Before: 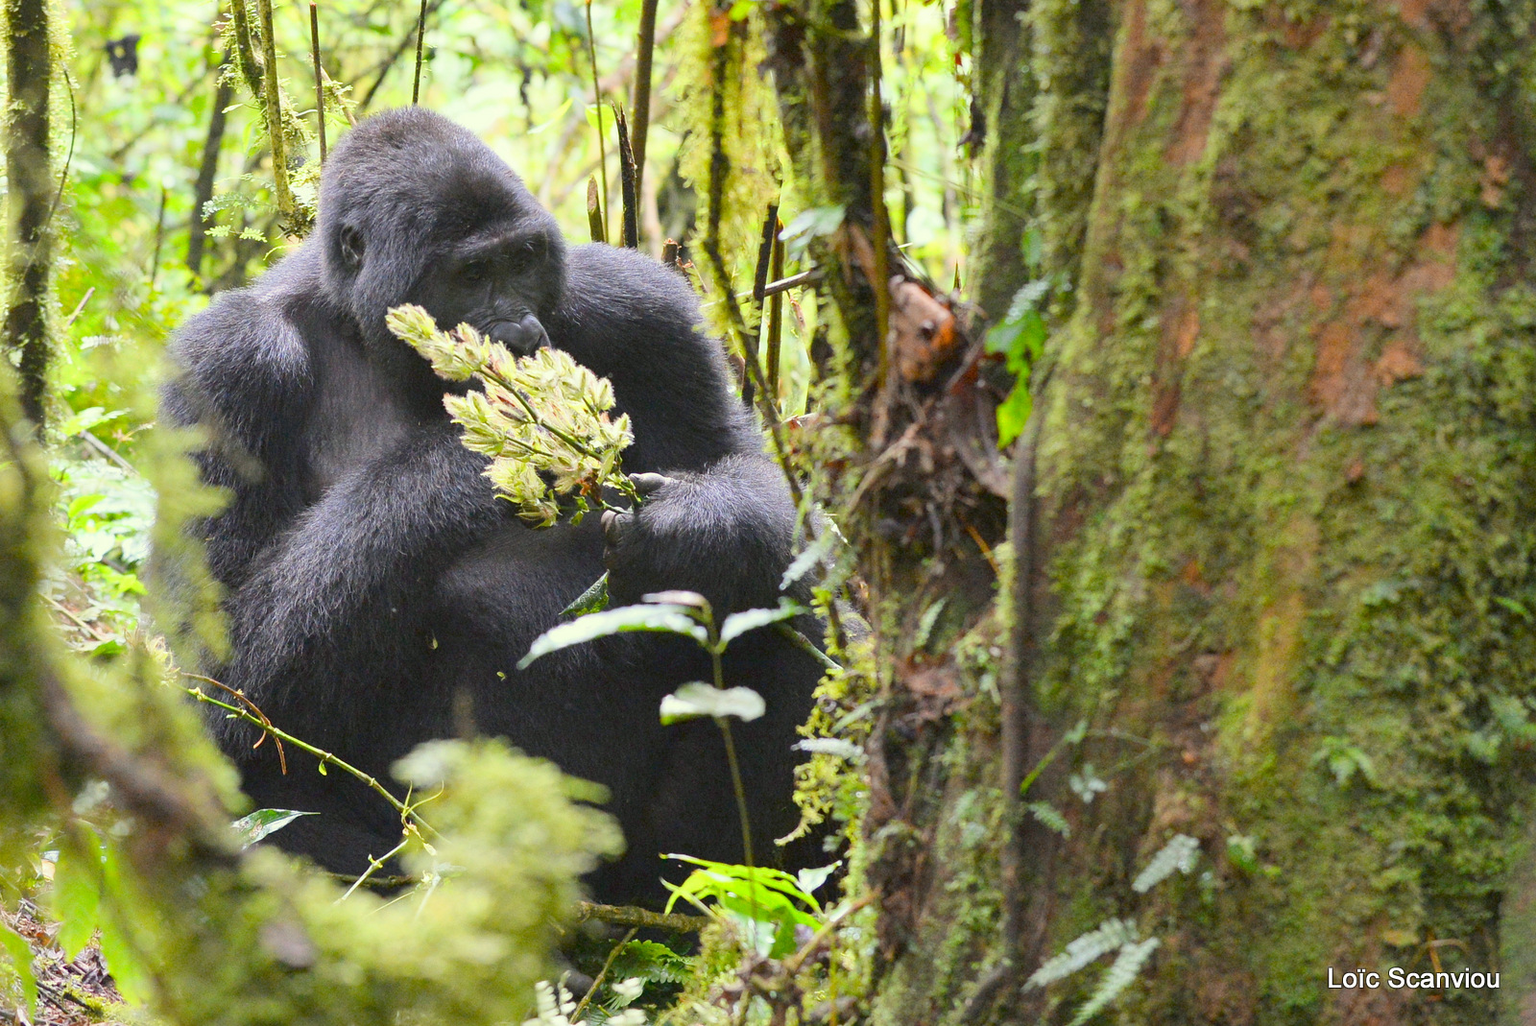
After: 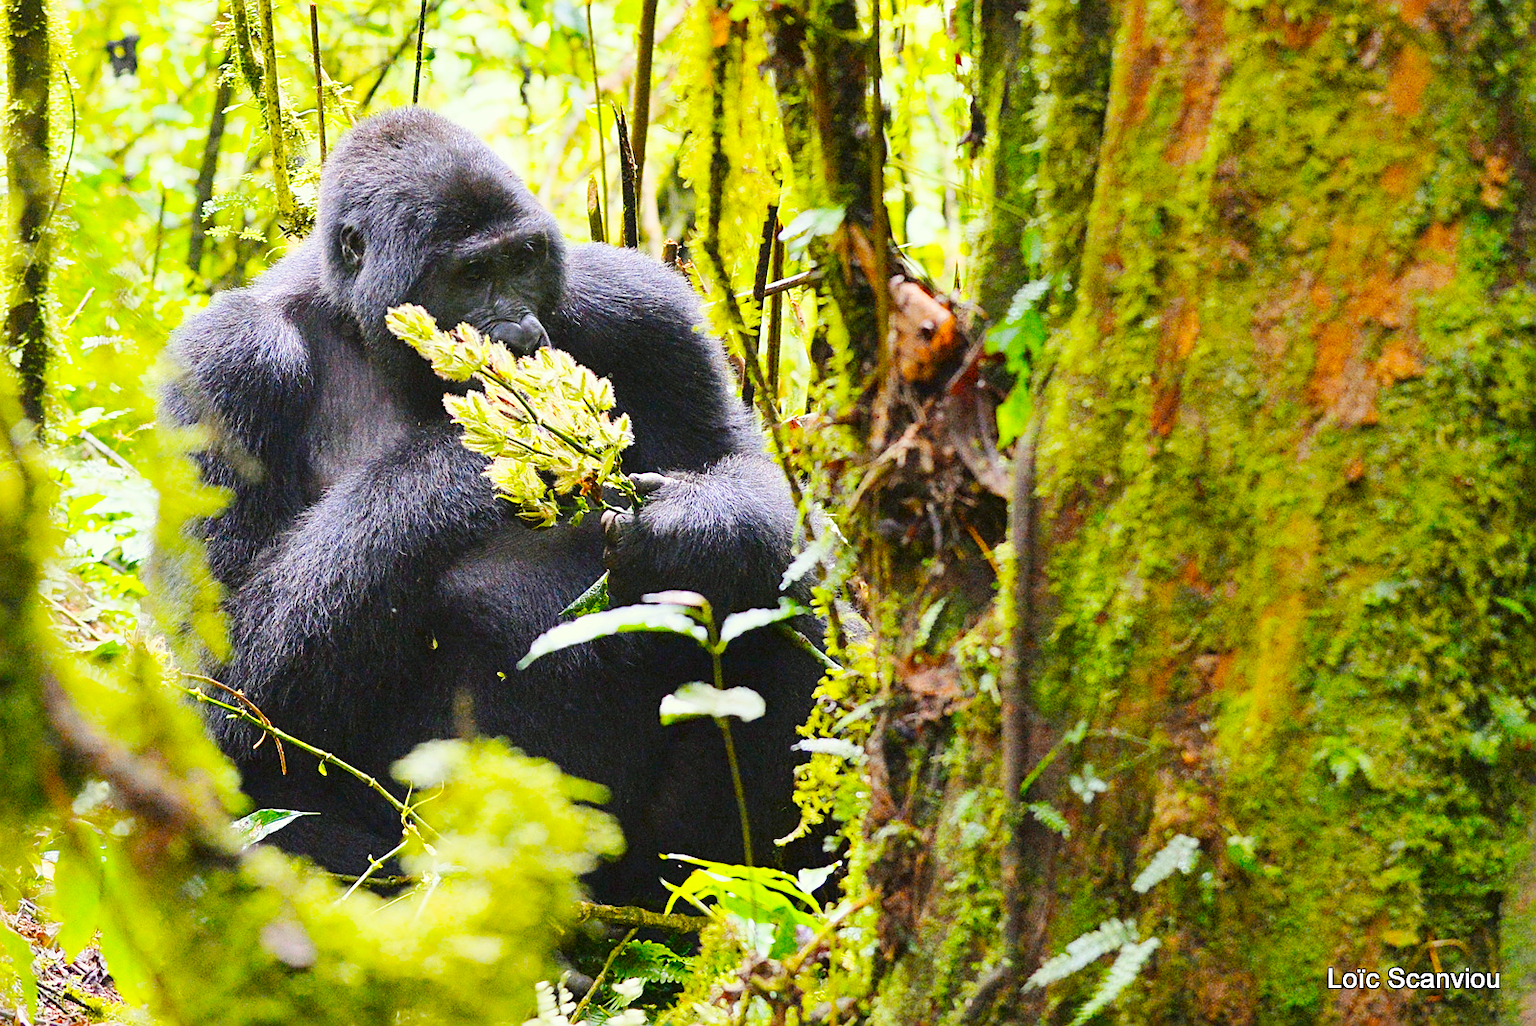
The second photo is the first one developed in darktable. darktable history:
sharpen: on, module defaults
color balance rgb: linear chroma grading › global chroma 15%, perceptual saturation grading › global saturation 30%
base curve: curves: ch0 [(0, 0) (0.032, 0.025) (0.121, 0.166) (0.206, 0.329) (0.605, 0.79) (1, 1)], preserve colors none
